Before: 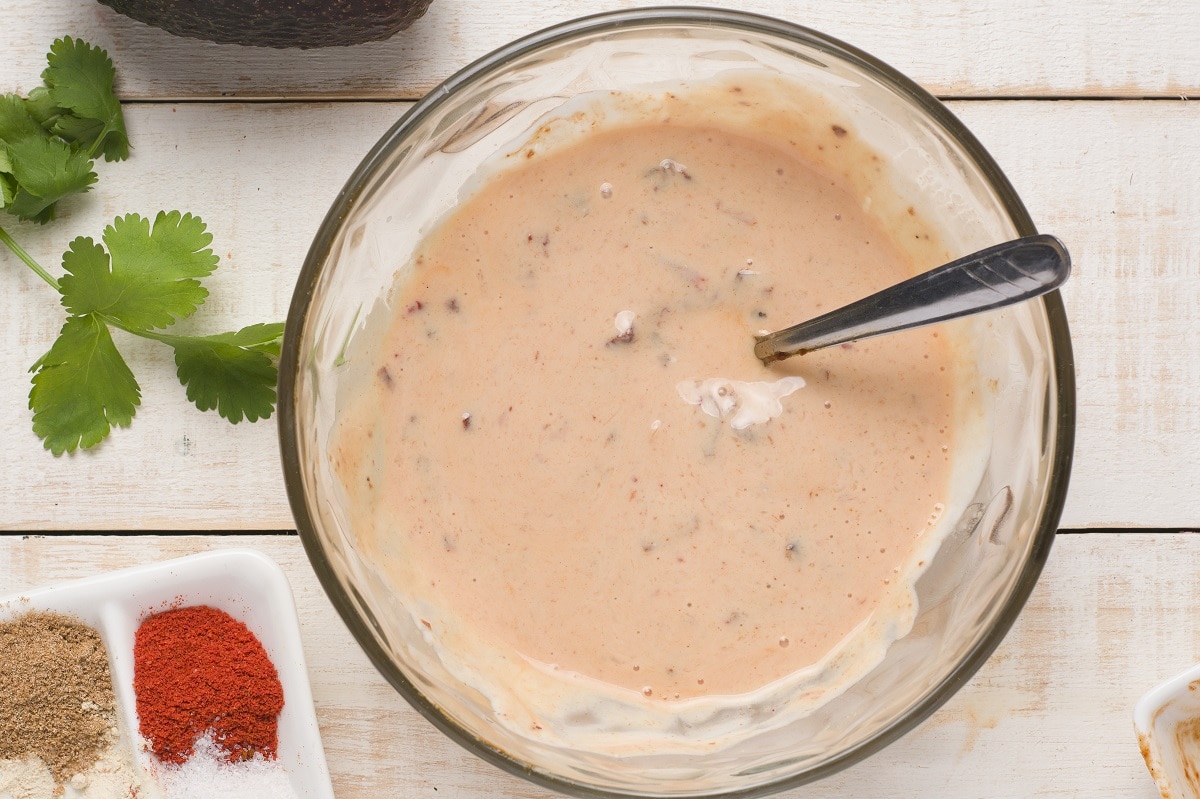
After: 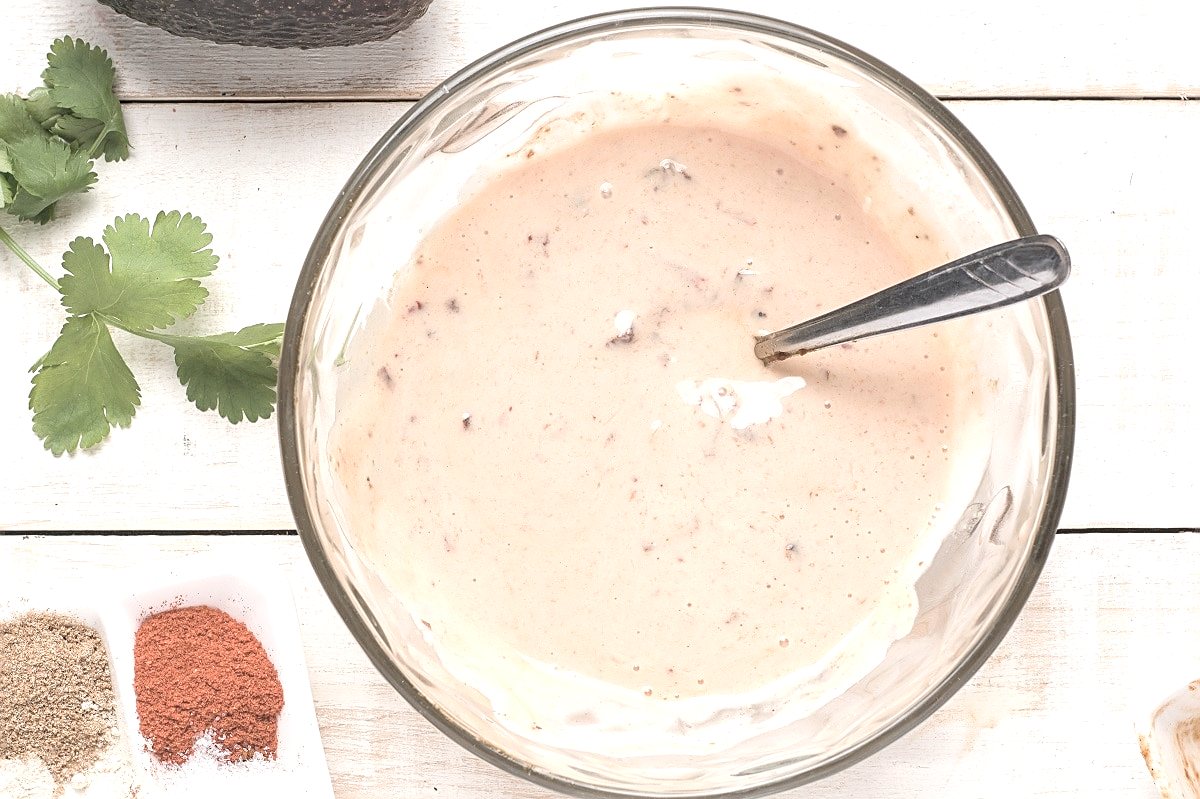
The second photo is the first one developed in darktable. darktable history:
contrast brightness saturation: brightness 0.187, saturation -0.513
exposure: exposure 0.604 EV, compensate highlight preservation false
sharpen: on, module defaults
local contrast: on, module defaults
